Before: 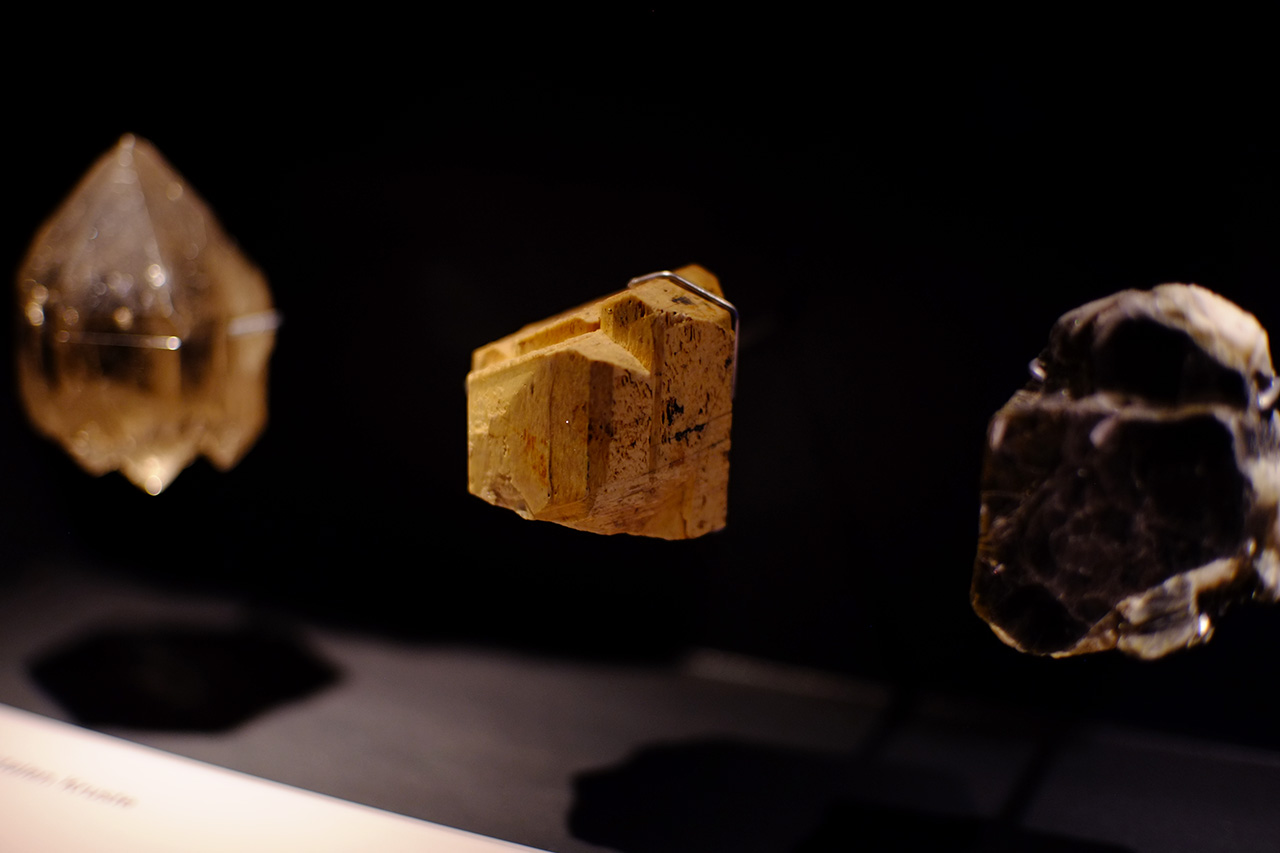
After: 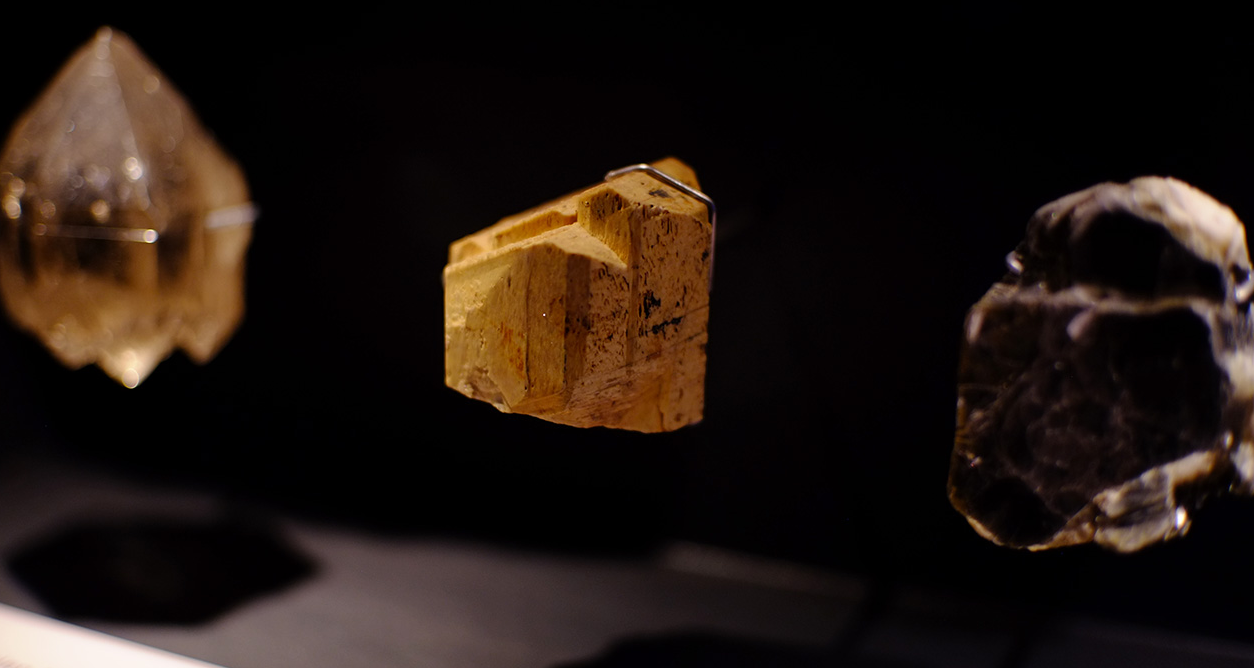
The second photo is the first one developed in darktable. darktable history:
crop and rotate: left 1.834%, top 12.746%, right 0.134%, bottom 8.843%
